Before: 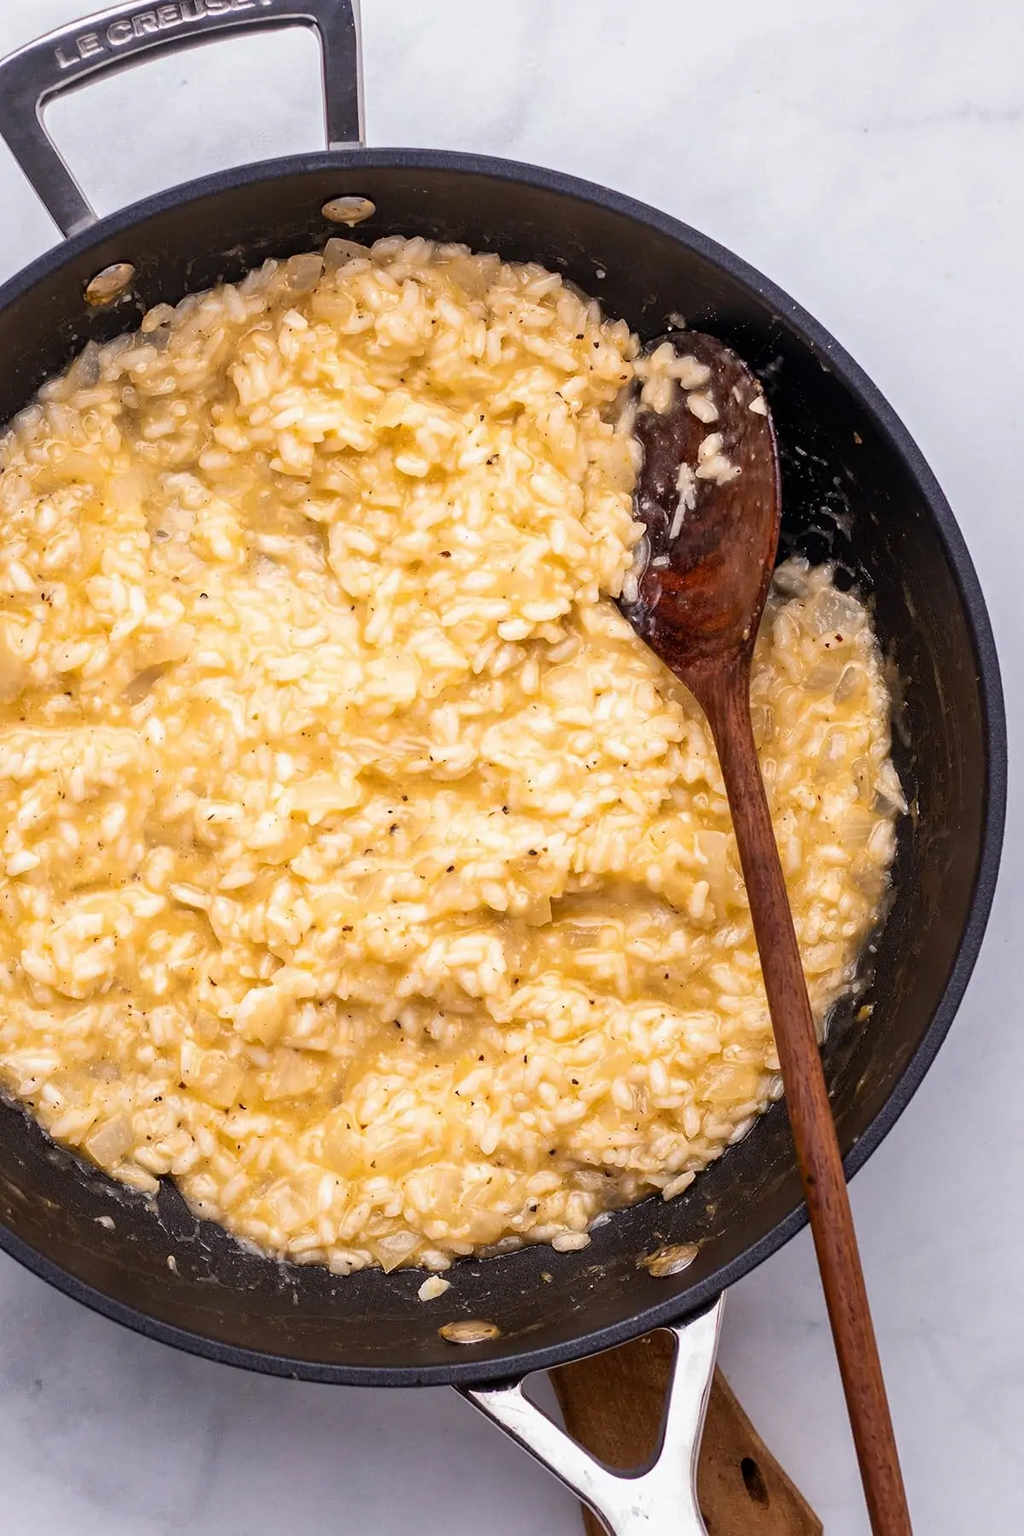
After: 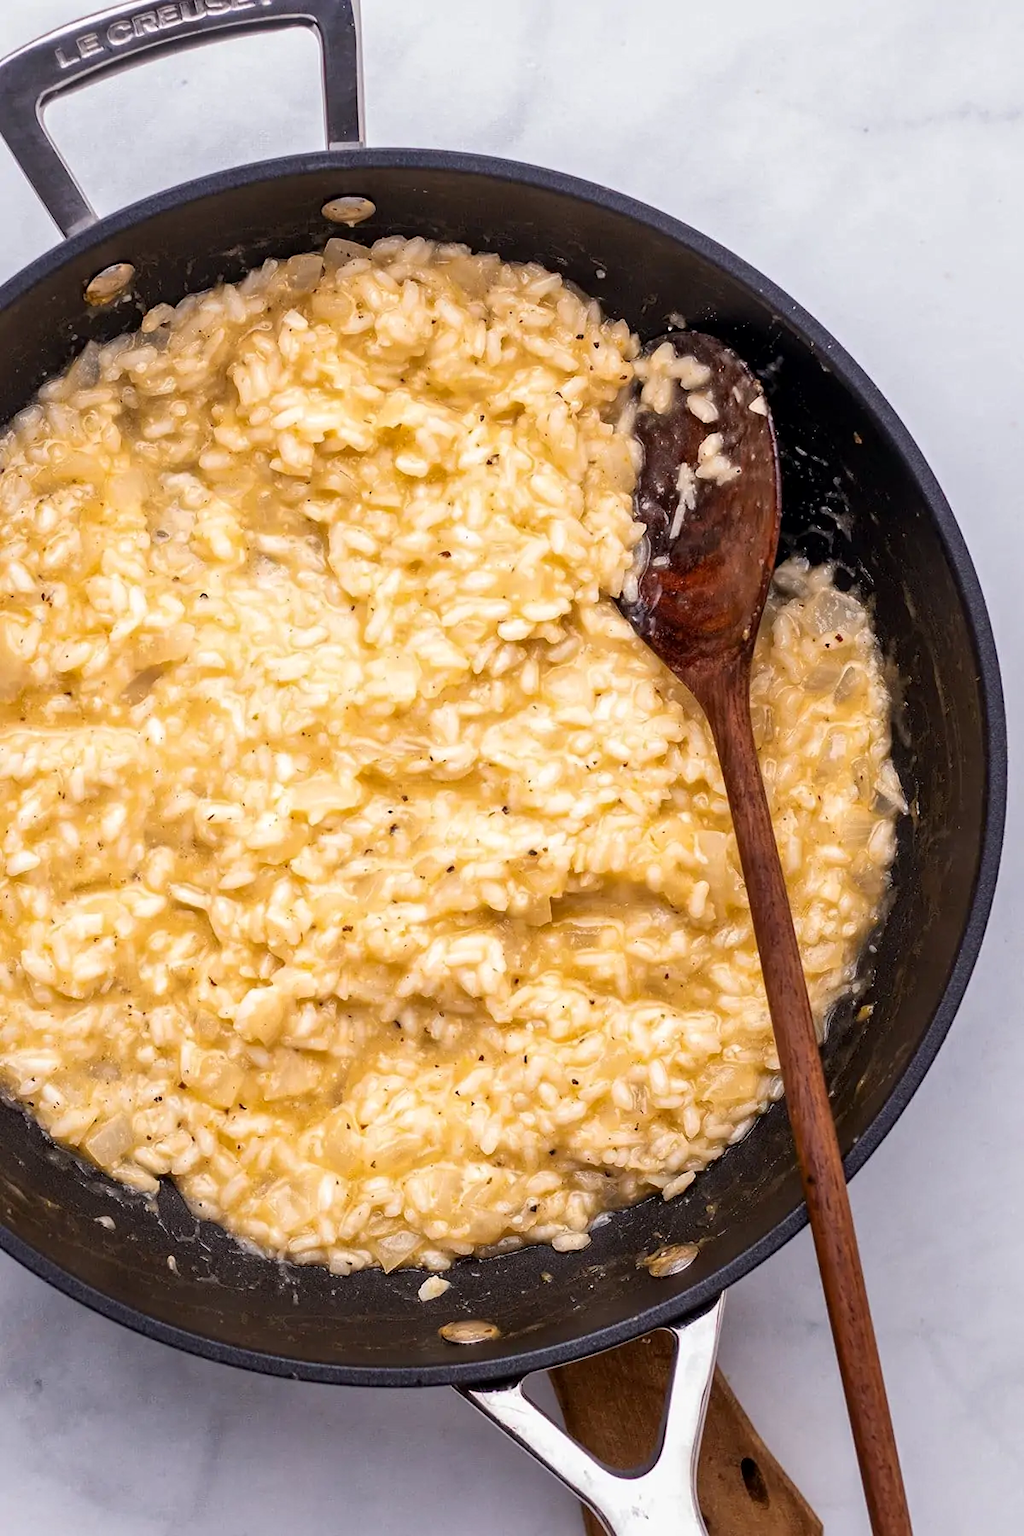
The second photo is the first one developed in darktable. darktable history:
local contrast: mode bilateral grid, contrast 19, coarseness 50, detail 119%, midtone range 0.2
